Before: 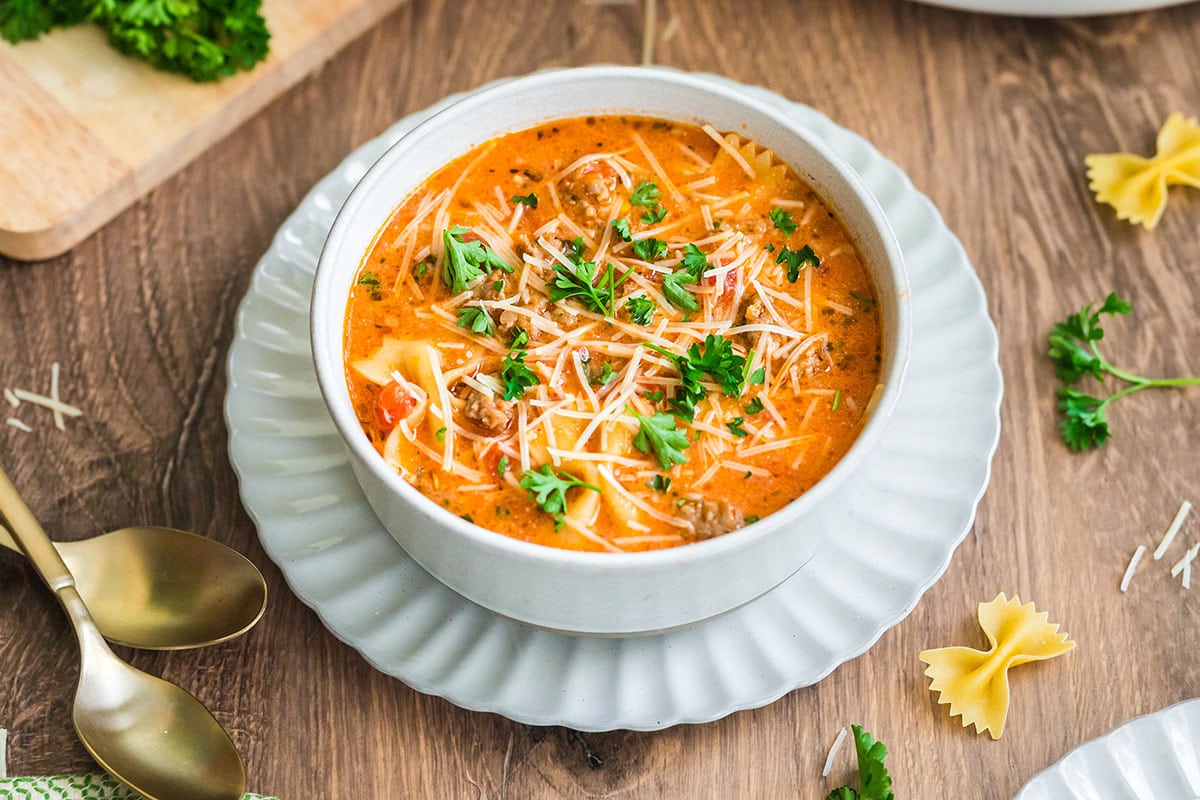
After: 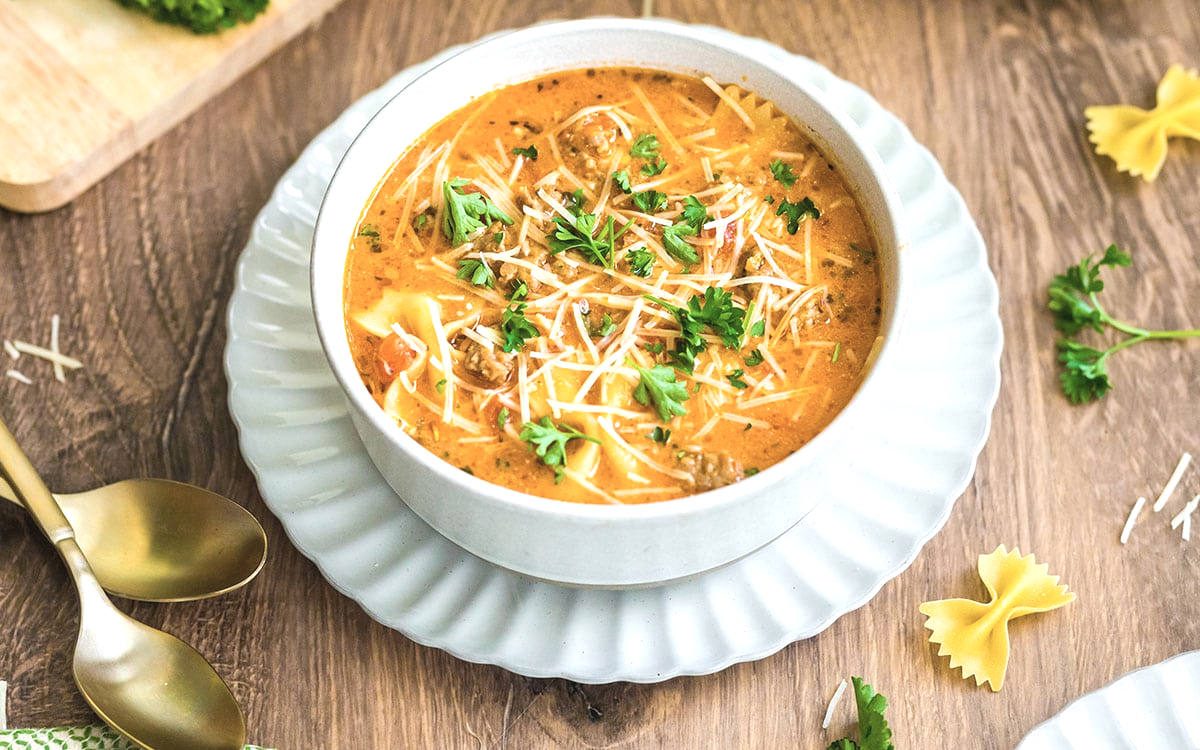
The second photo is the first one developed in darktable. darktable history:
exposure: black level correction 0.001, exposure 0.5 EV, compensate exposure bias true, compensate highlight preservation false
contrast brightness saturation: contrast -0.05, saturation -0.41
crop and rotate: top 6.25%
color balance rgb: linear chroma grading › global chroma 10%, perceptual saturation grading › global saturation 30%, global vibrance 10%
